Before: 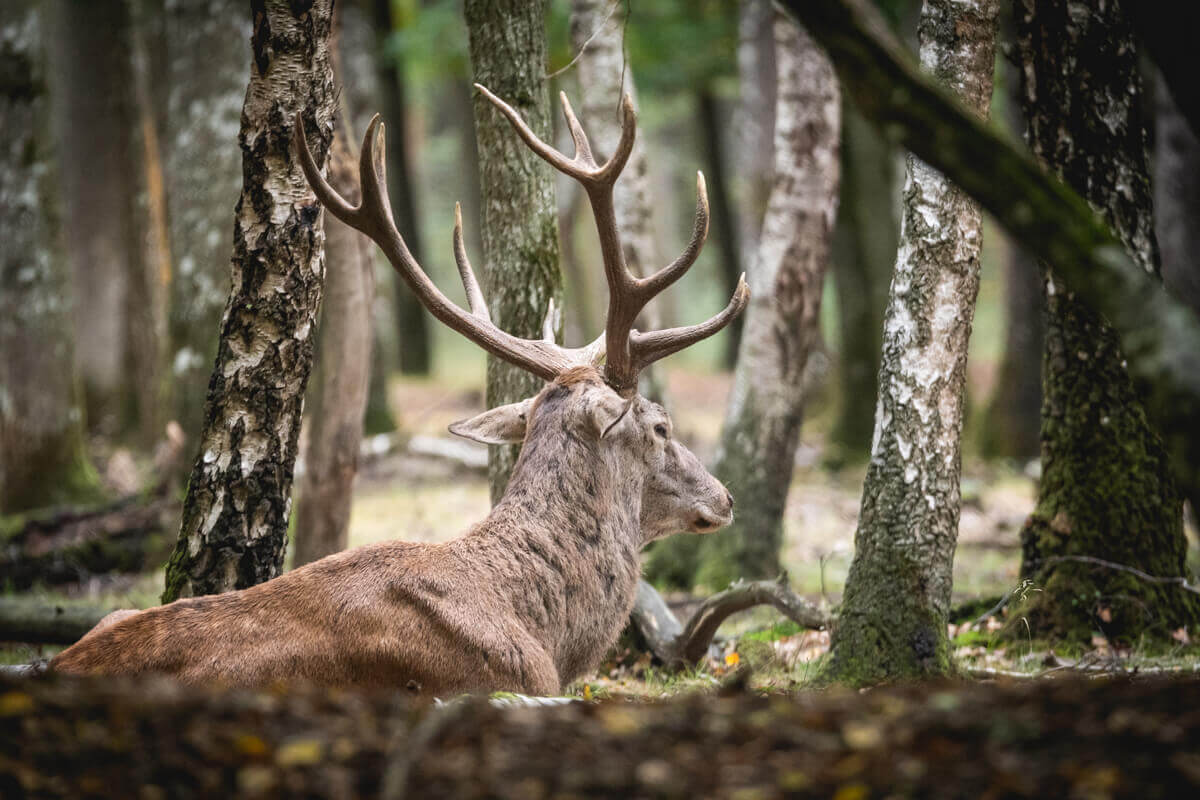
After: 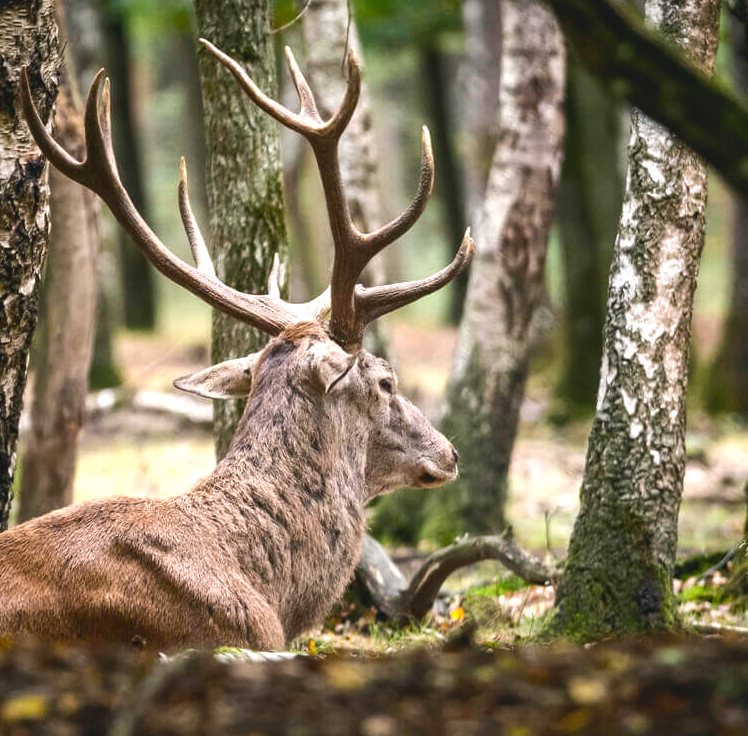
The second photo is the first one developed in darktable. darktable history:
crop and rotate: left 22.918%, top 5.629%, right 14.711%, bottom 2.247%
shadows and highlights: soften with gaussian
color balance rgb: shadows lift › chroma 1%, shadows lift › hue 217.2°, power › hue 310.8°, highlights gain › chroma 1%, highlights gain › hue 54°, global offset › luminance 0.5%, global offset › hue 171.6°, perceptual saturation grading › global saturation 14.09%, perceptual saturation grading › highlights -25%, perceptual saturation grading › shadows 30%, perceptual brilliance grading › highlights 13.42%, perceptual brilliance grading › mid-tones 8.05%, perceptual brilliance grading › shadows -17.45%, global vibrance 25%
